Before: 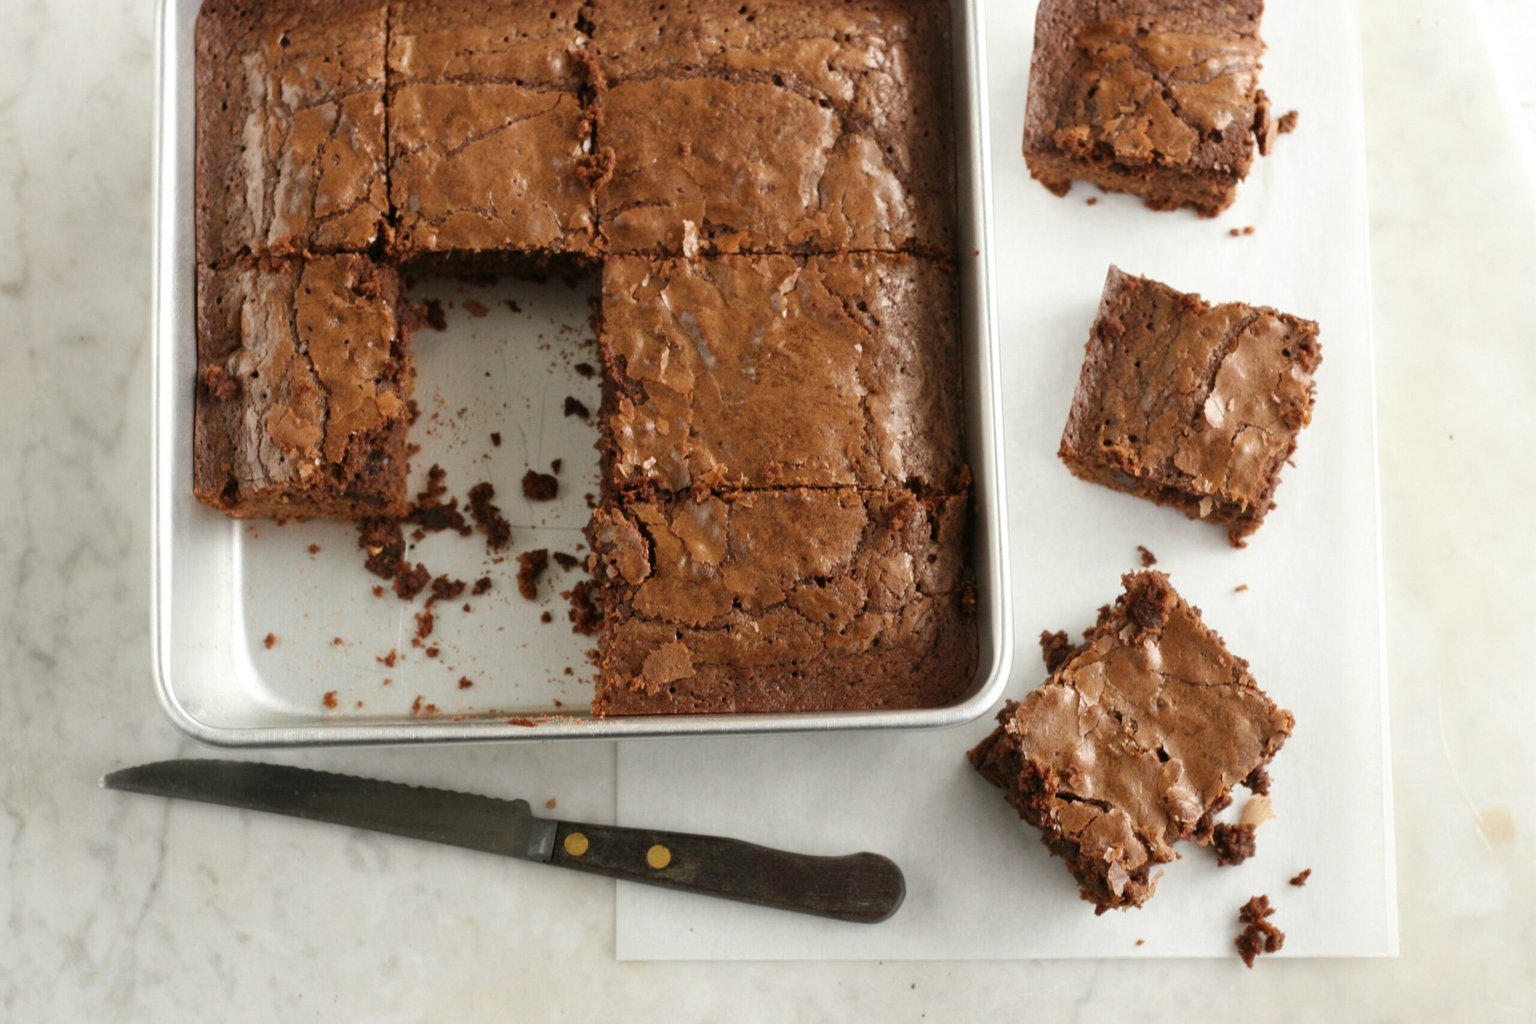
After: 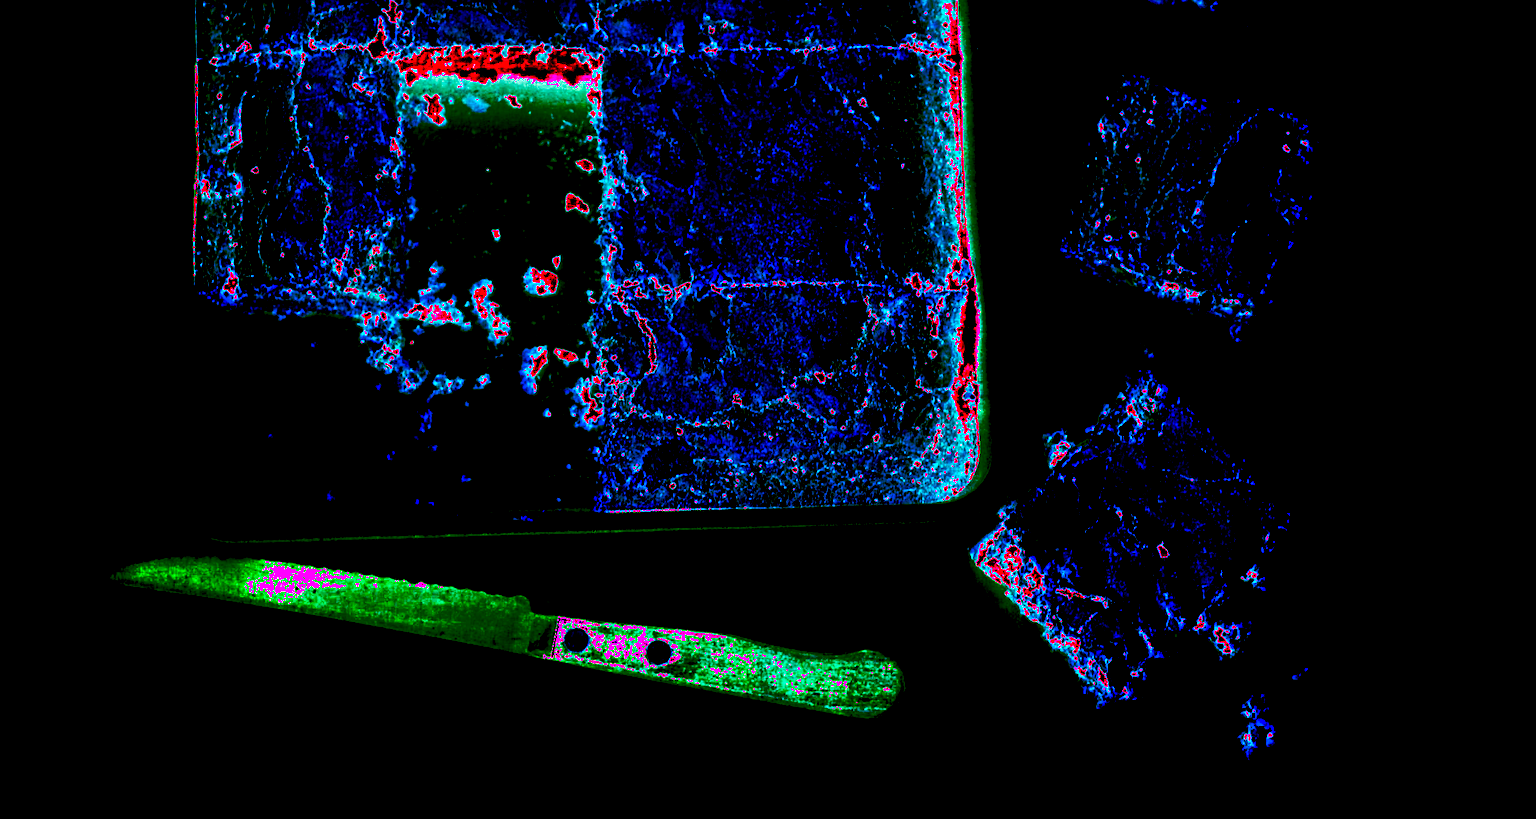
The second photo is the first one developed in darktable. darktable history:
crop and rotate: top 19.998%
white balance: red 8, blue 8
contrast equalizer: y [[0.5, 0.501, 0.525, 0.597, 0.58, 0.514], [0.5 ×6], [0.5 ×6], [0 ×6], [0 ×6]]
tone curve: curves: ch0 [(0, 0.01) (0.052, 0.045) (0.136, 0.133) (0.29, 0.332) (0.453, 0.531) (0.676, 0.751) (0.89, 0.919) (1, 1)]; ch1 [(0, 0) (0.094, 0.081) (0.285, 0.299) (0.385, 0.403) (0.446, 0.443) (0.495, 0.496) (0.544, 0.552) (0.589, 0.612) (0.722, 0.728) (1, 1)]; ch2 [(0, 0) (0.257, 0.217) (0.43, 0.421) (0.498, 0.507) (0.531, 0.544) (0.56, 0.579) (0.625, 0.642) (1, 1)], color space Lab, independent channels, preserve colors none
sharpen: on, module defaults
exposure: black level correction 0, exposure 1.5 EV, compensate exposure bias true, compensate highlight preservation false
shadows and highlights: soften with gaussian
